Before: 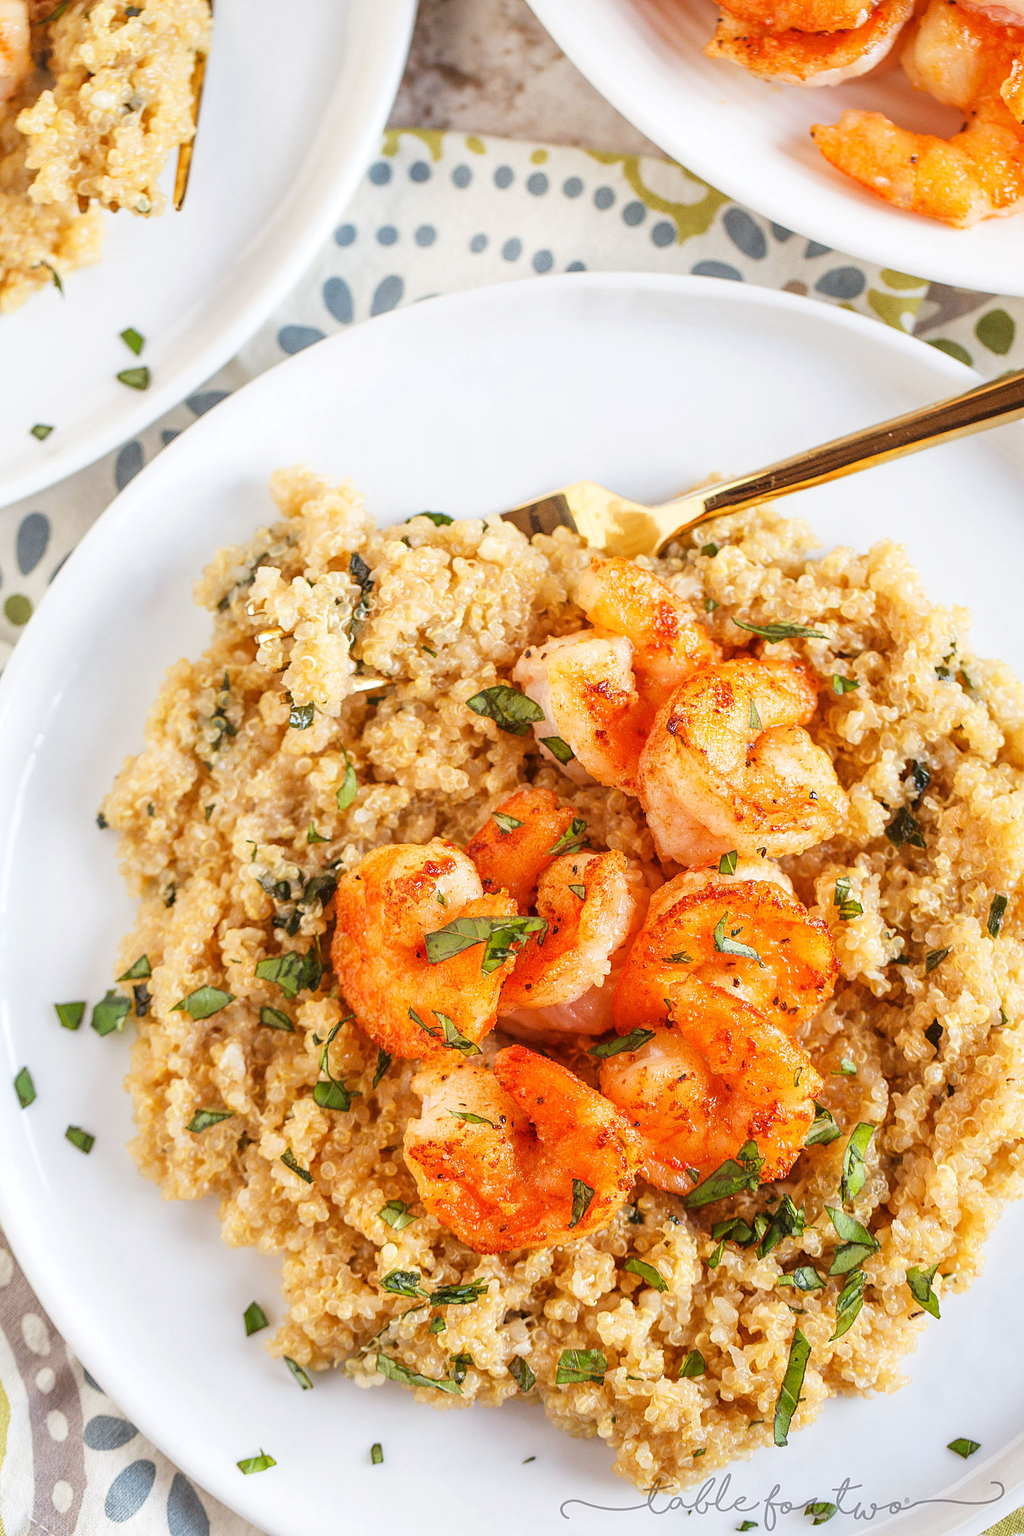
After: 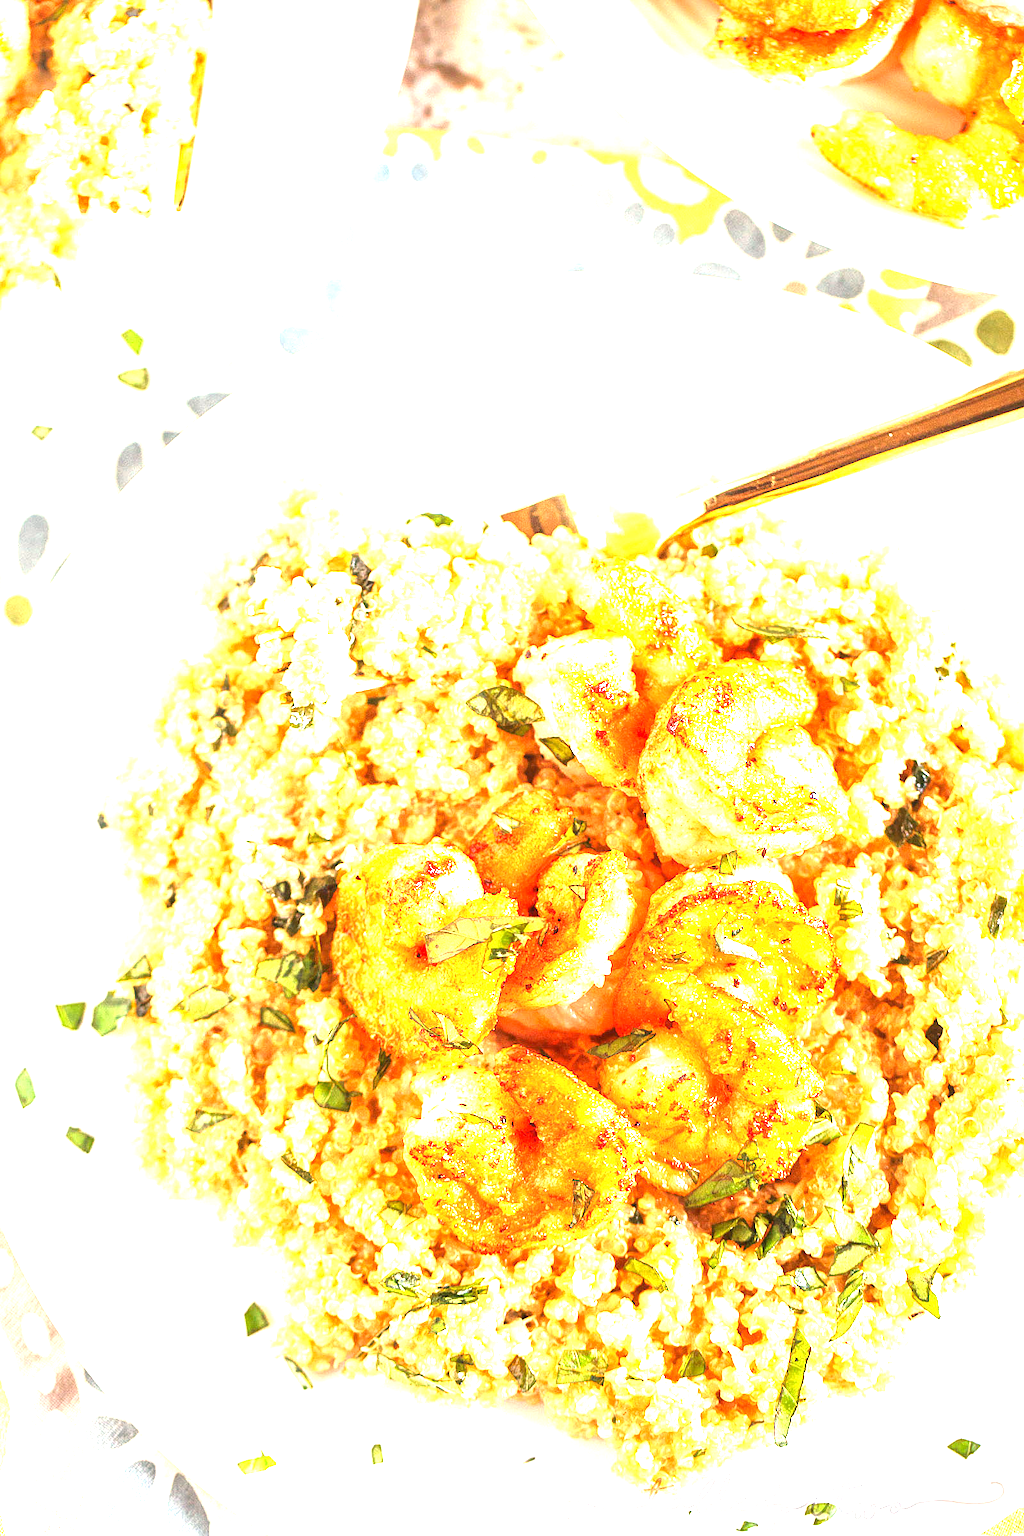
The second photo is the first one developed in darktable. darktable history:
local contrast: mode bilateral grid, contrast 20, coarseness 50, detail 120%, midtone range 0.2
exposure: exposure 2.04 EV, compensate highlight preservation false
white balance: red 1.045, blue 0.932
